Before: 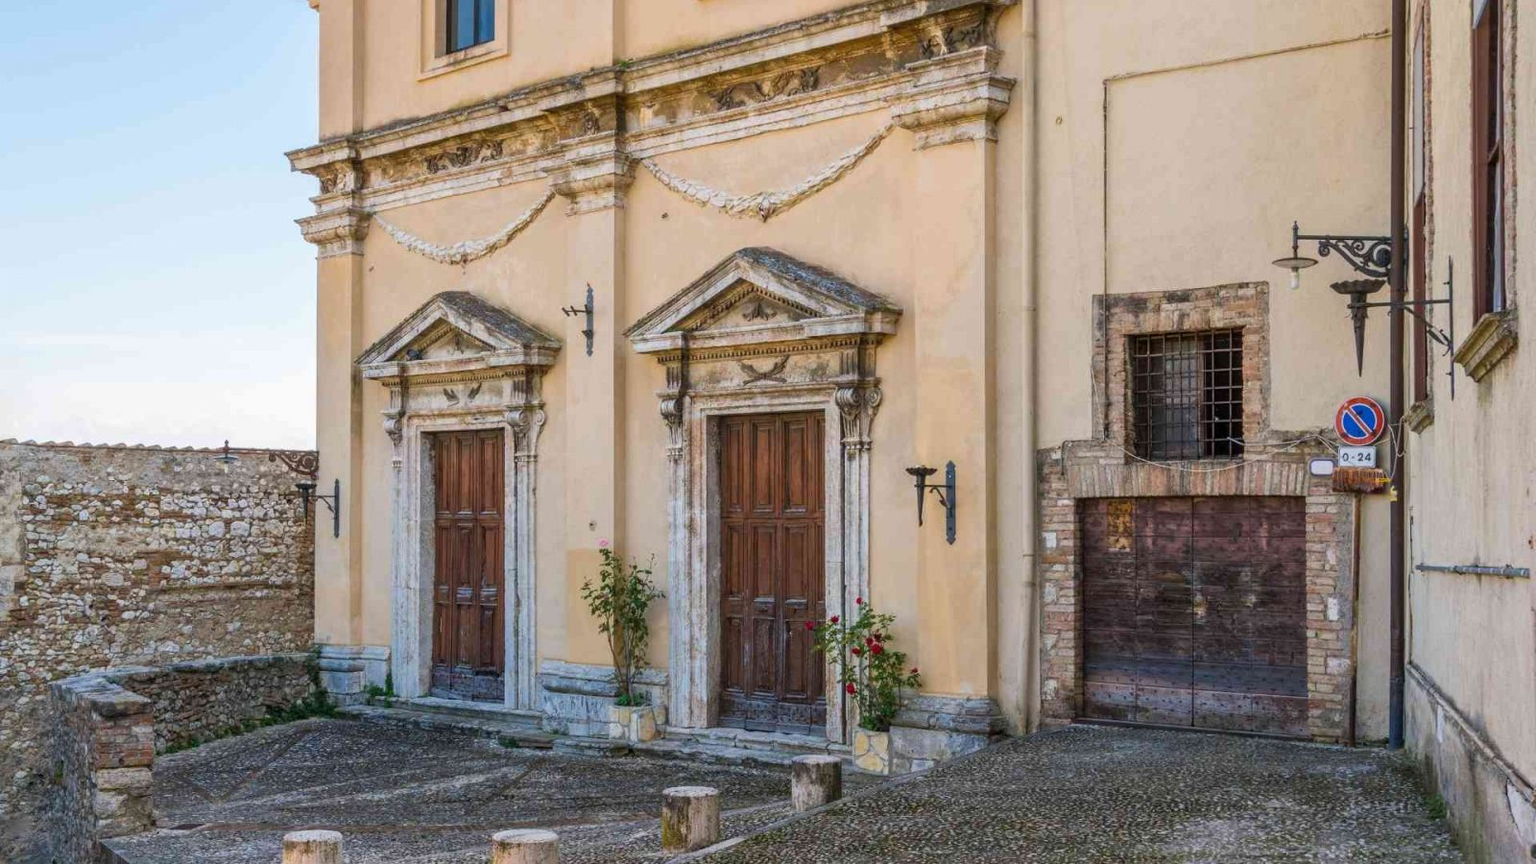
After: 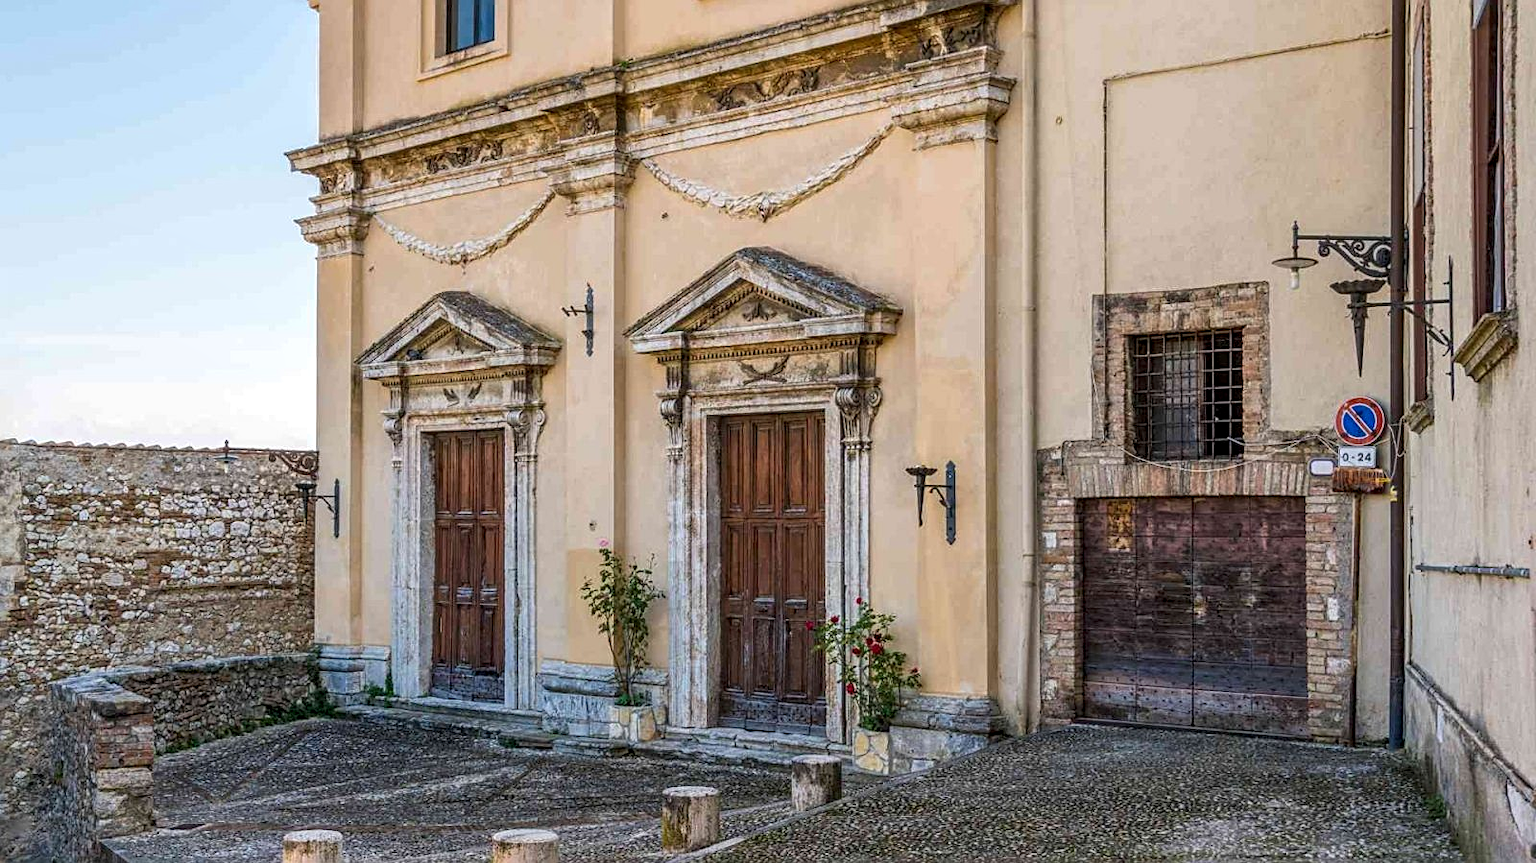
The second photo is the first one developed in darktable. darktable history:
crop: bottom 0.071%
local contrast: detail 130%
sharpen: on, module defaults
